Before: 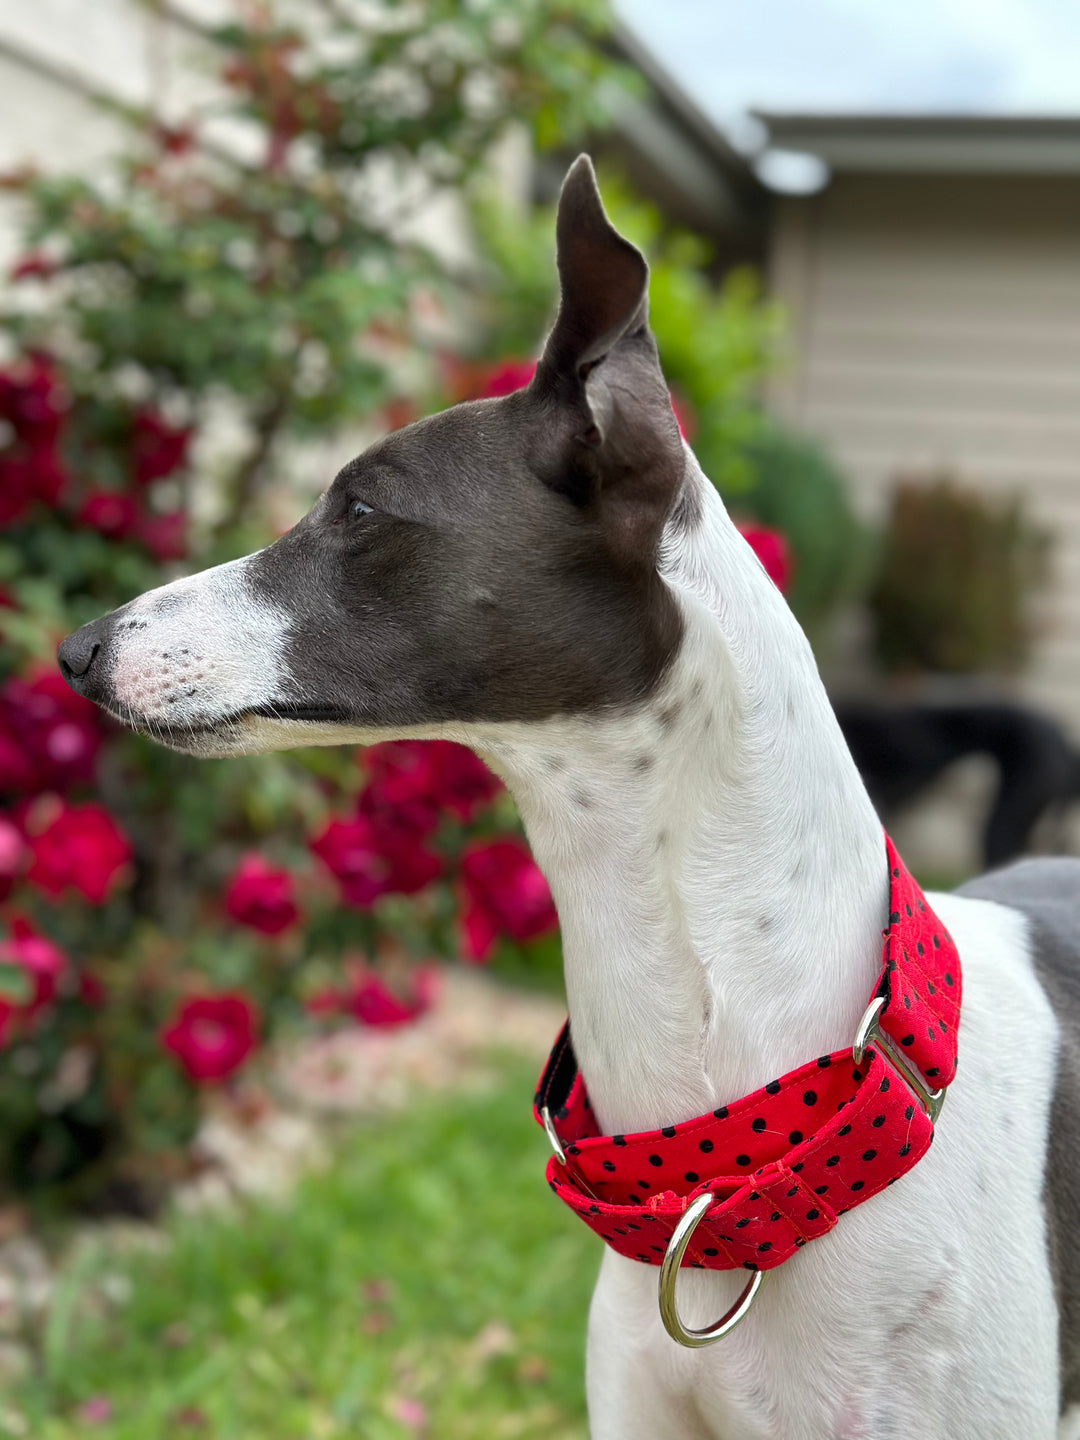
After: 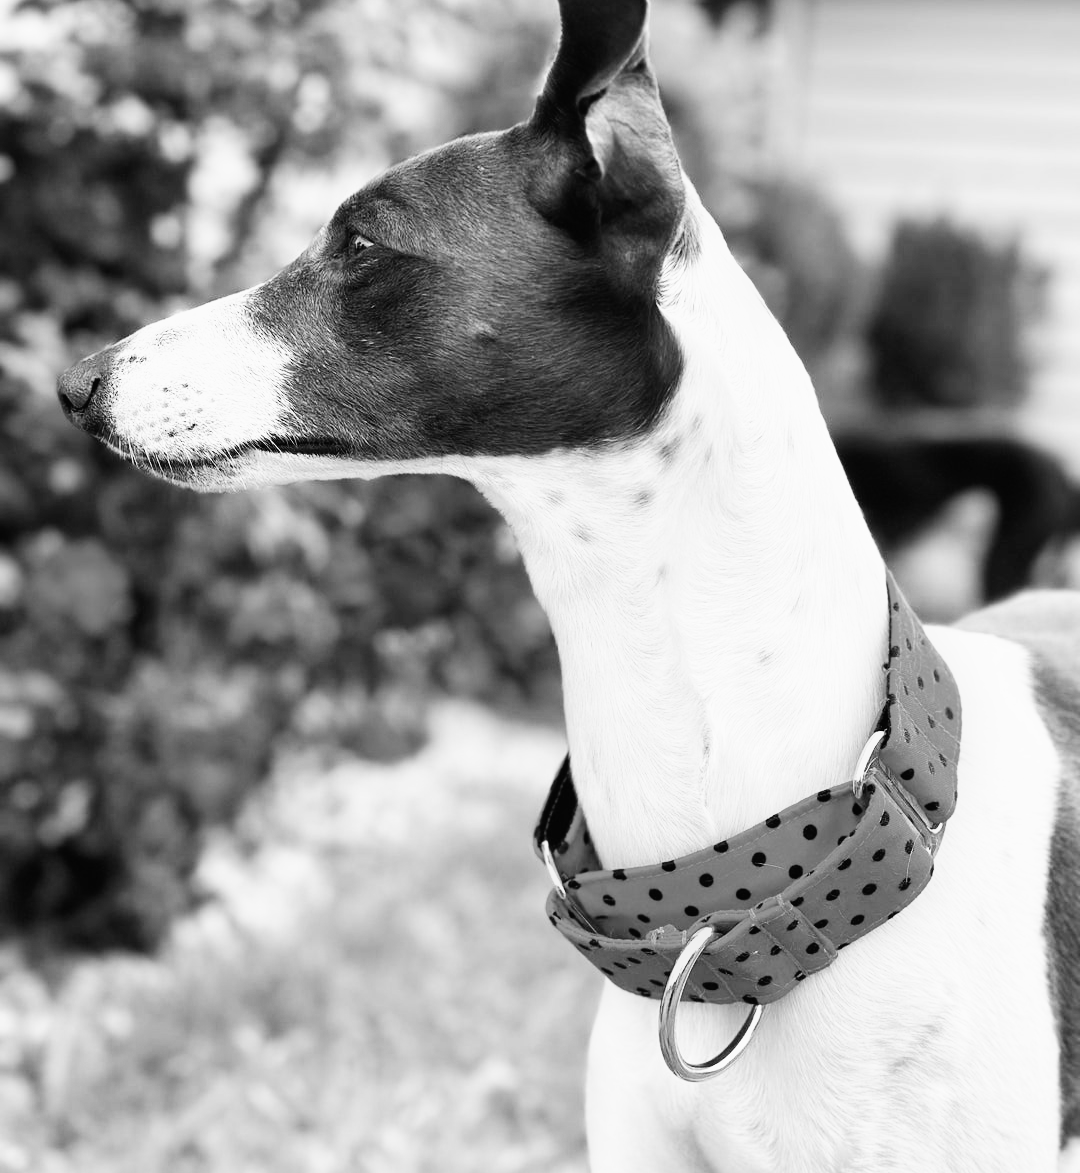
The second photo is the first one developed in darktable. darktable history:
white balance: red 0.98, blue 1.034
crop and rotate: top 18.507%
contrast brightness saturation: contrast -0.02, brightness -0.01, saturation 0.03
monochrome: on, module defaults
base curve: curves: ch0 [(0, 0) (0.007, 0.004) (0.027, 0.03) (0.046, 0.07) (0.207, 0.54) (0.442, 0.872) (0.673, 0.972) (1, 1)], preserve colors none
